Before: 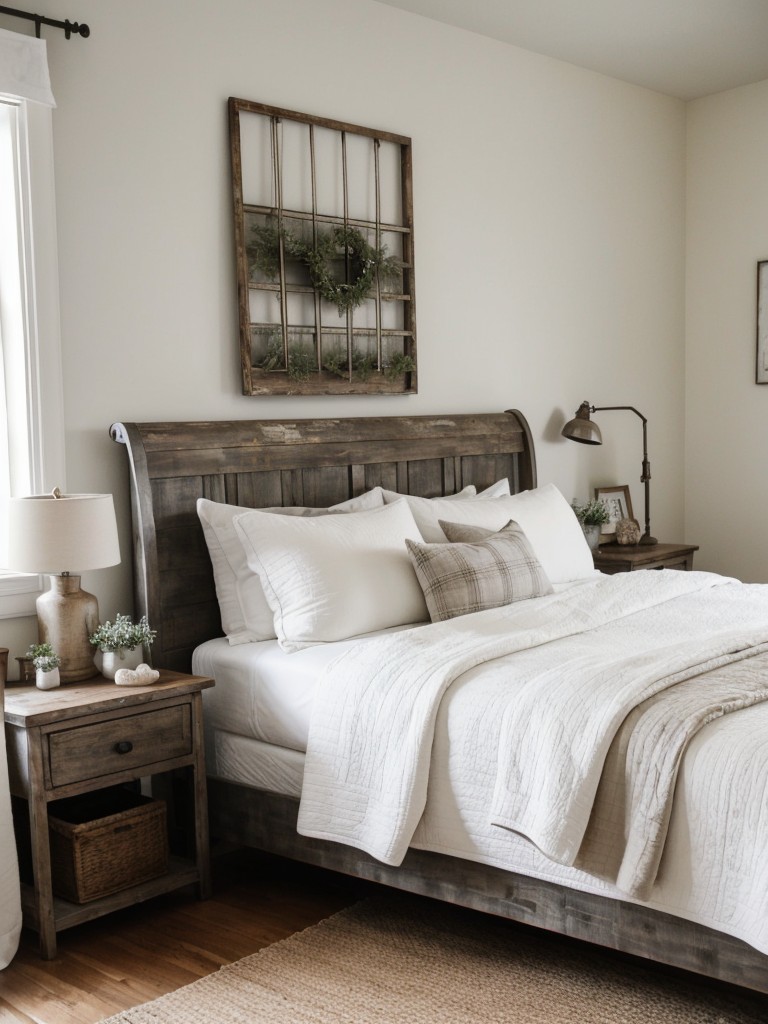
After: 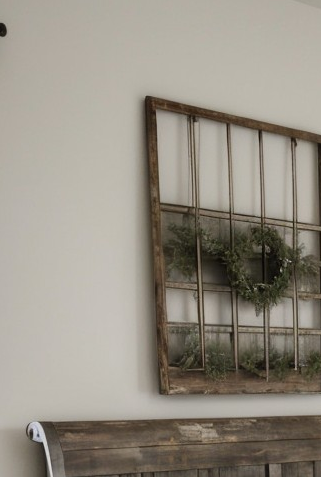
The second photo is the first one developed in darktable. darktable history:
crop and rotate: left 10.819%, top 0.114%, right 47.308%, bottom 53.259%
